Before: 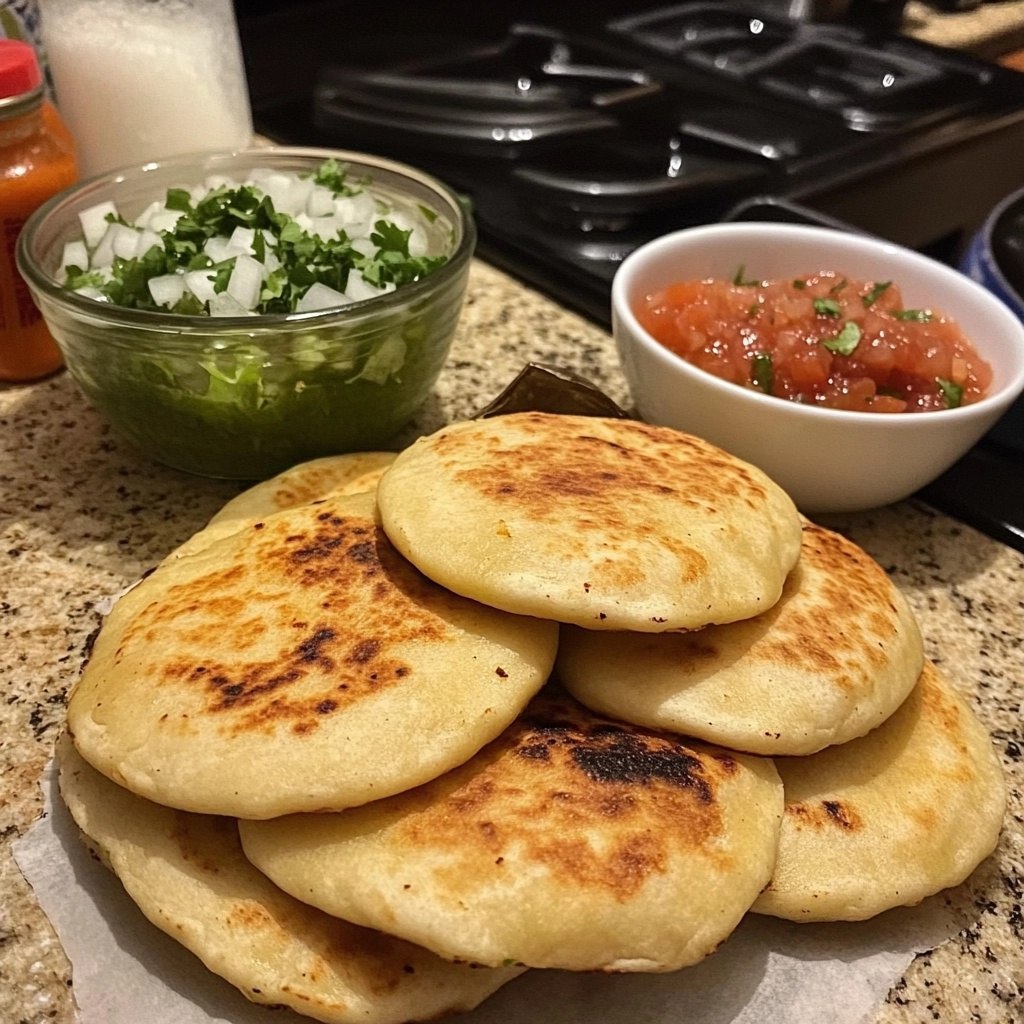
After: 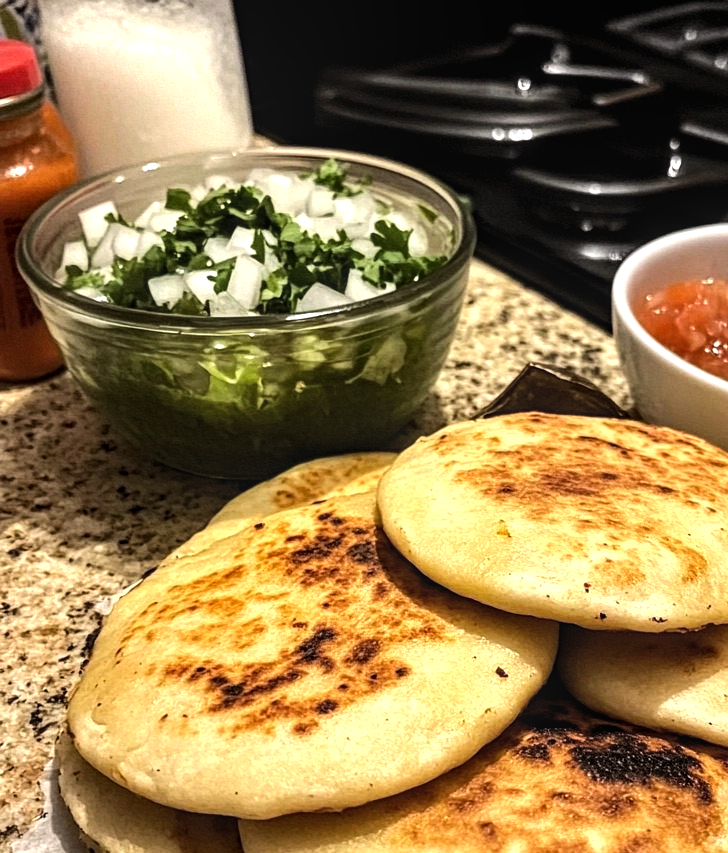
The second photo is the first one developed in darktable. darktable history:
local contrast: on, module defaults
levels: levels [0.026, 0.507, 0.987]
tone equalizer: -8 EV -0.75 EV, -7 EV -0.7 EV, -6 EV -0.6 EV, -5 EV -0.4 EV, -3 EV 0.4 EV, -2 EV 0.6 EV, -1 EV 0.7 EV, +0 EV 0.75 EV, edges refinement/feathering 500, mask exposure compensation -1.57 EV, preserve details no
crop: right 28.885%, bottom 16.626%
